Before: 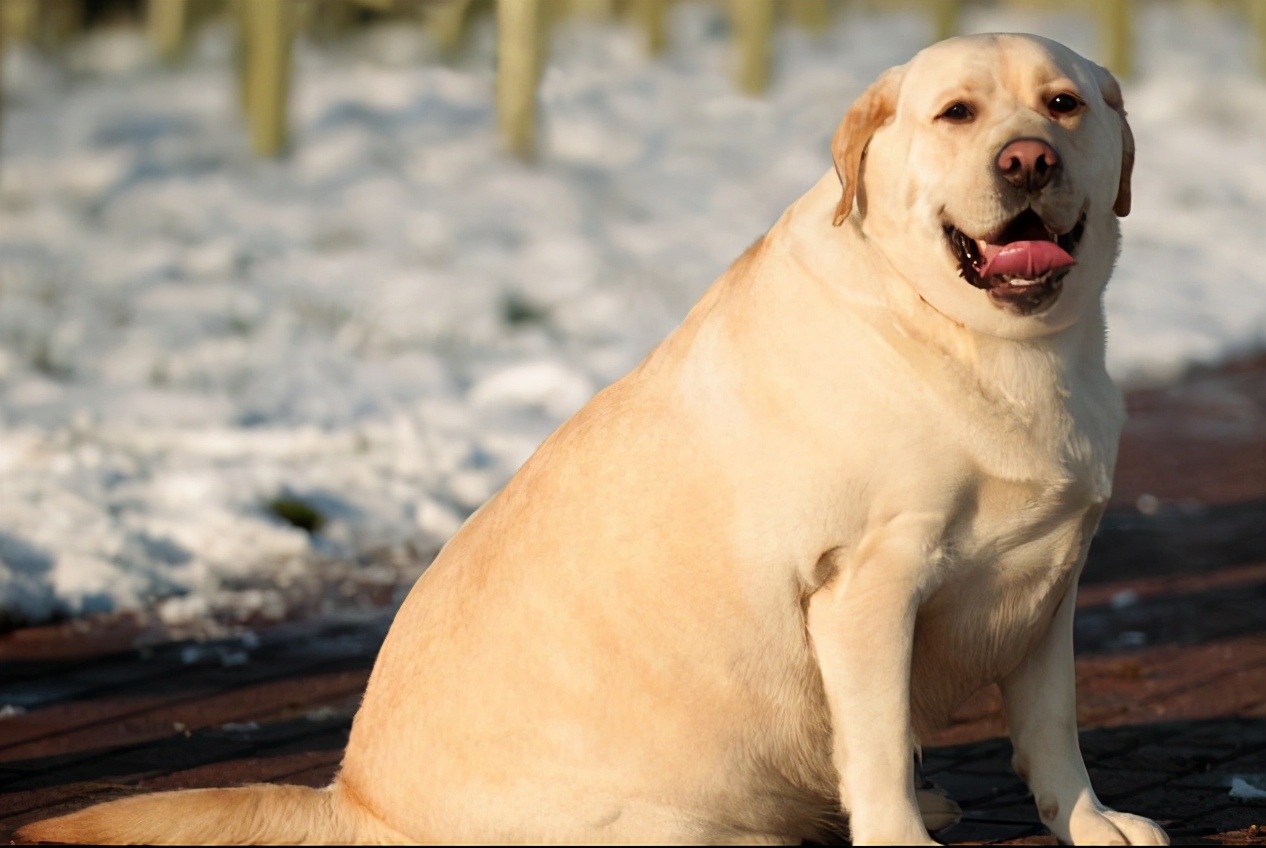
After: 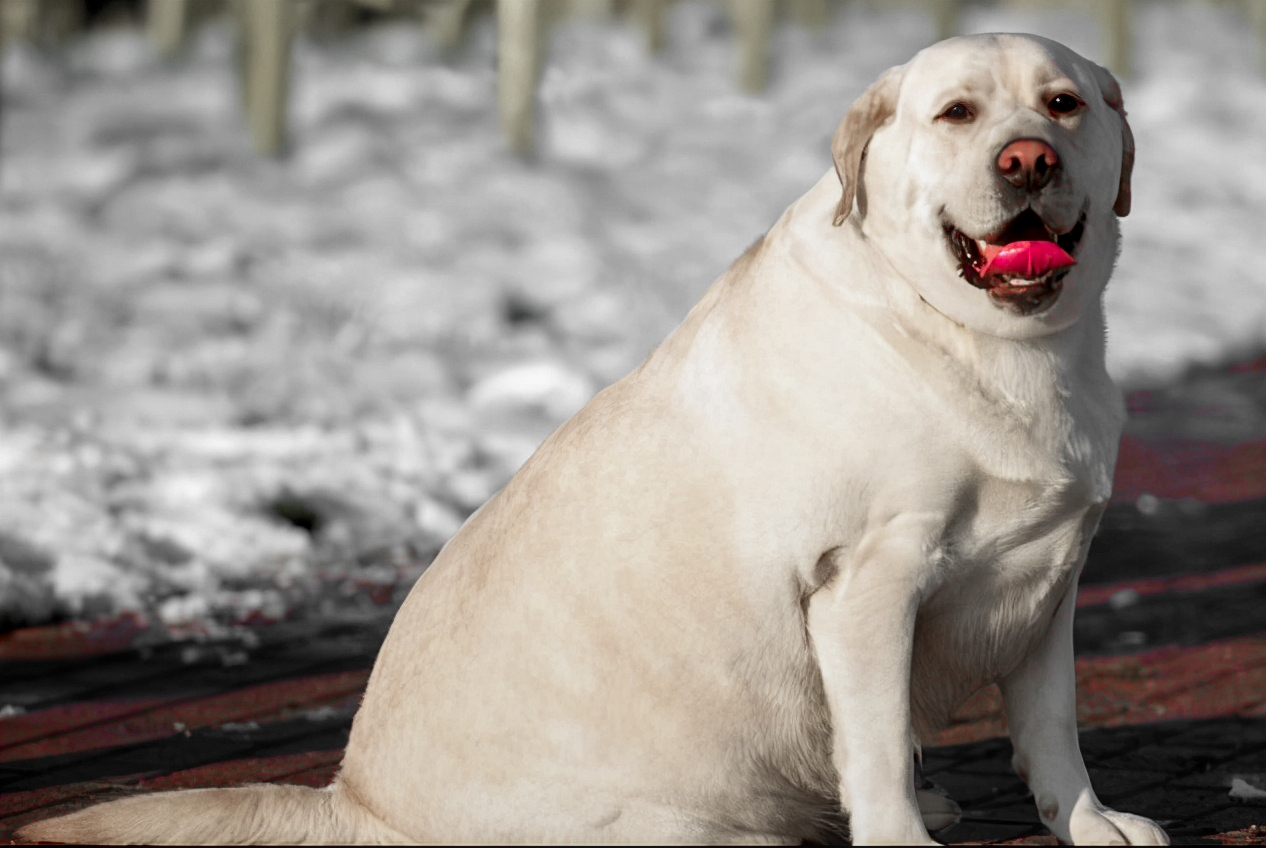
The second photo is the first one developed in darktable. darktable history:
white balance: red 0.931, blue 1.11
color zones: curves: ch1 [(0, 0.831) (0.08, 0.771) (0.157, 0.268) (0.241, 0.207) (0.562, -0.005) (0.714, -0.013) (0.876, 0.01) (1, 0.831)]
velvia: on, module defaults
local contrast: on, module defaults
